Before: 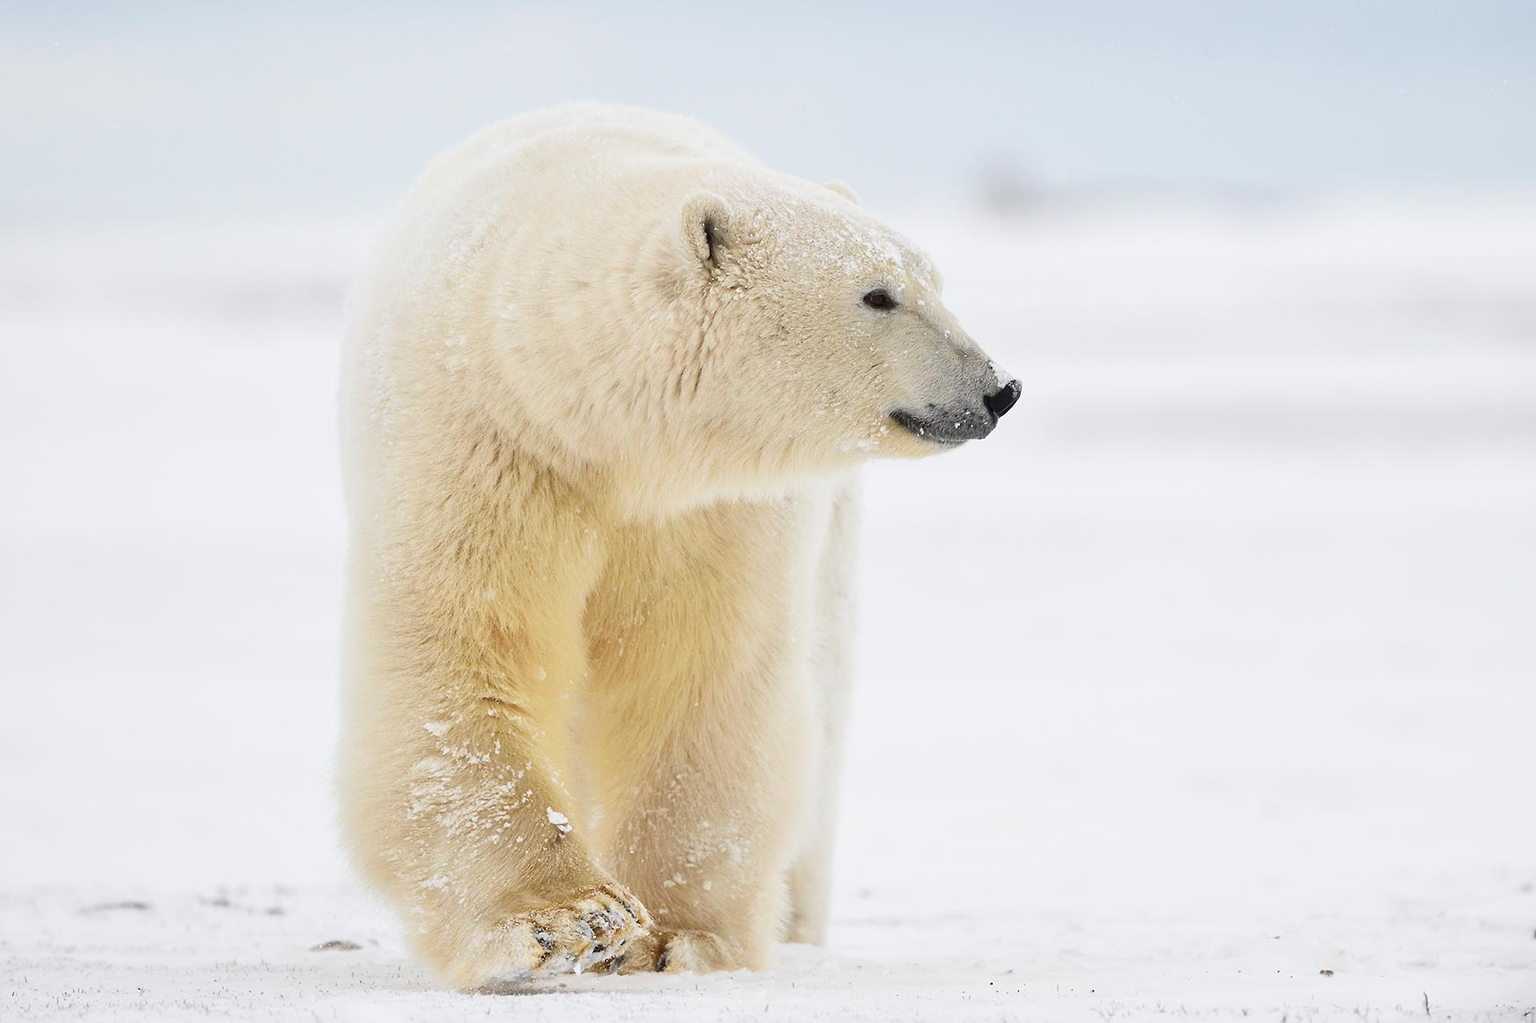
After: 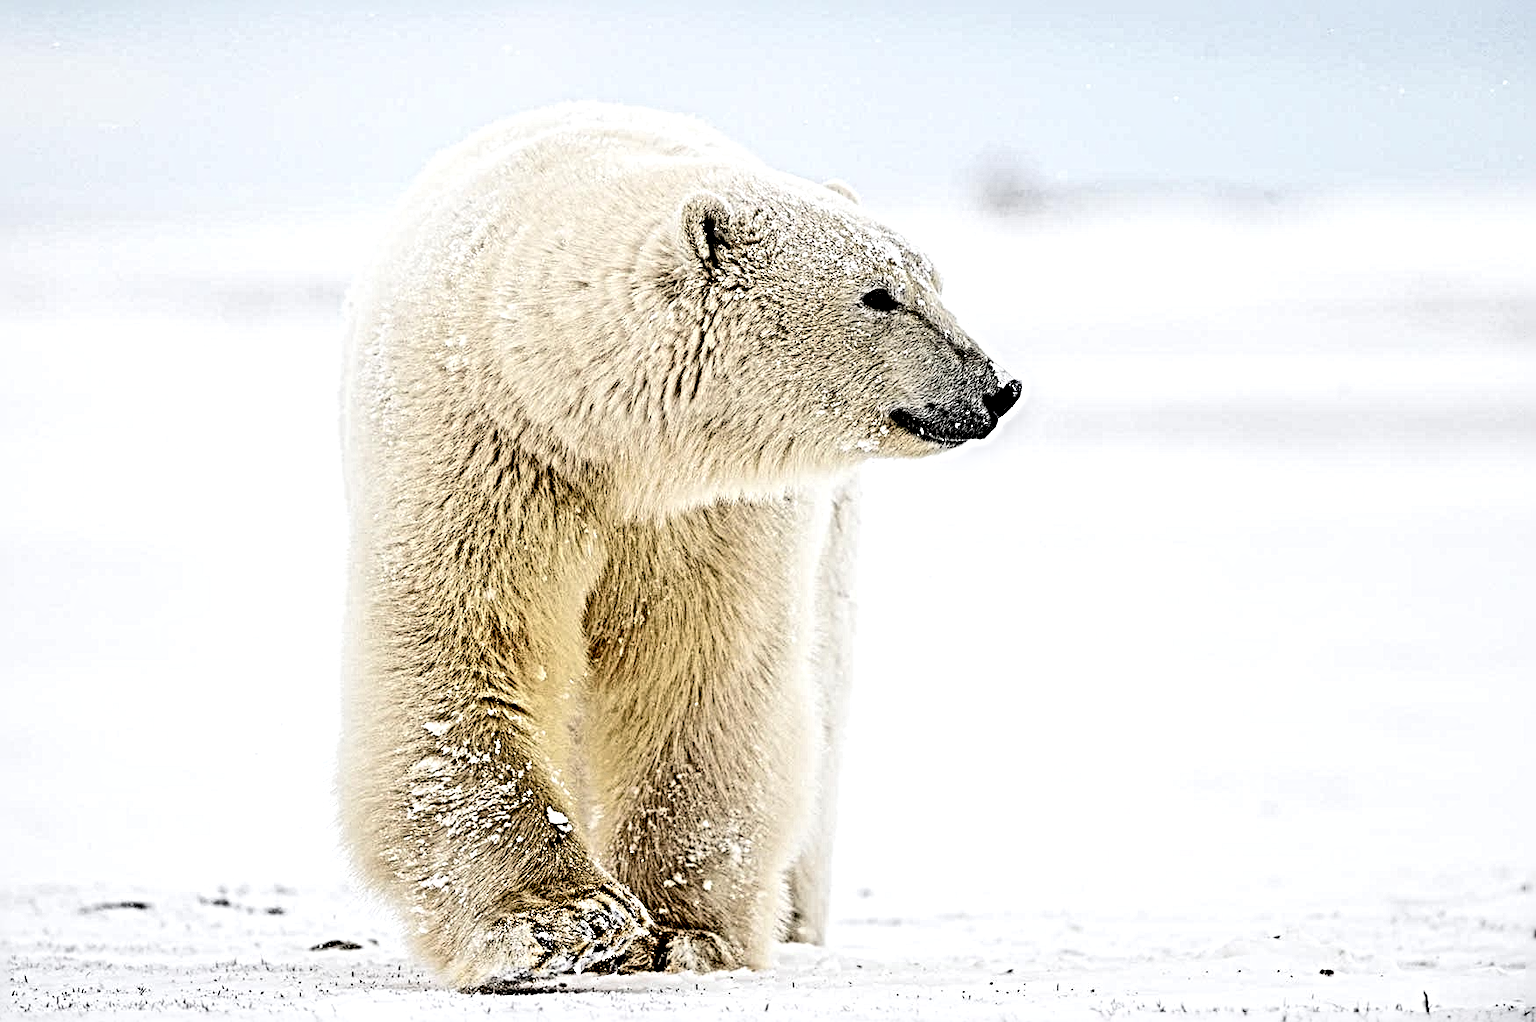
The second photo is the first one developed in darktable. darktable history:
sharpen: radius 6.3, amount 1.8, threshold 0
local contrast: shadows 185%, detail 225%
rgb curve: curves: ch0 [(0, 0) (0.093, 0.159) (0.241, 0.265) (0.414, 0.42) (1, 1)], compensate middle gray true, preserve colors basic power
contrast brightness saturation: contrast 0.28
